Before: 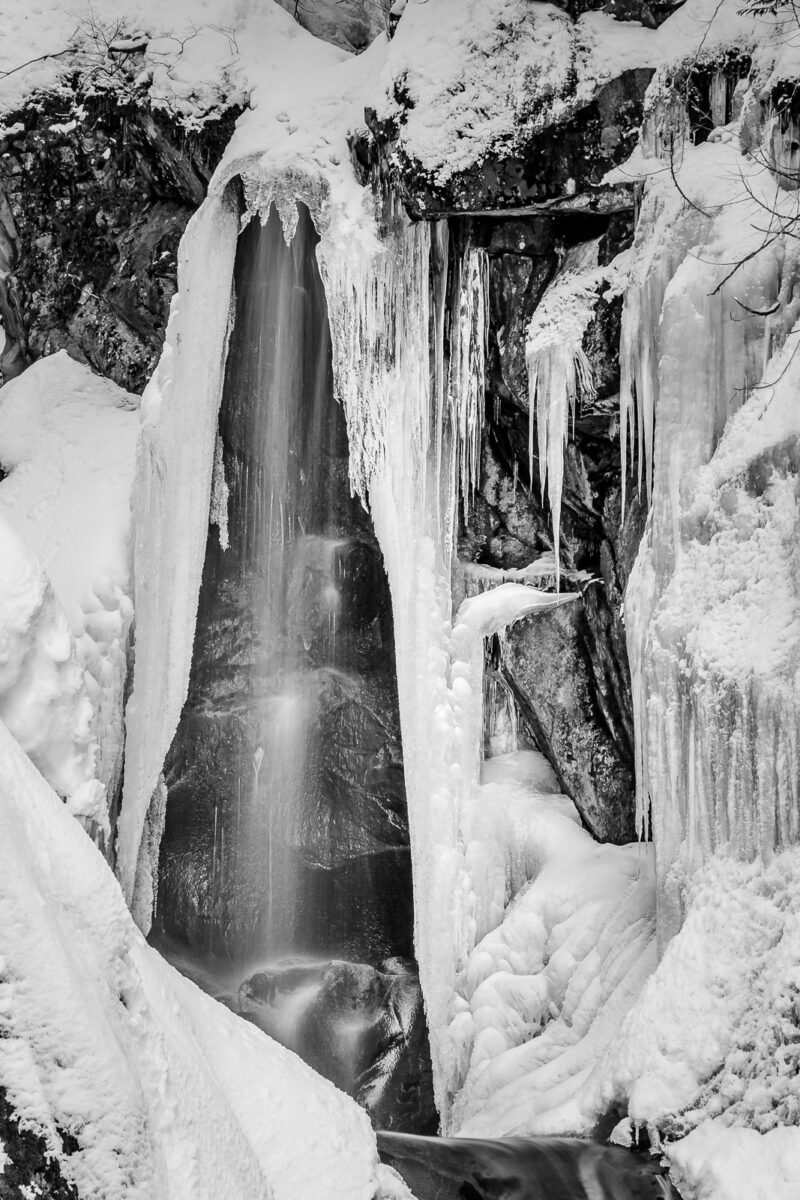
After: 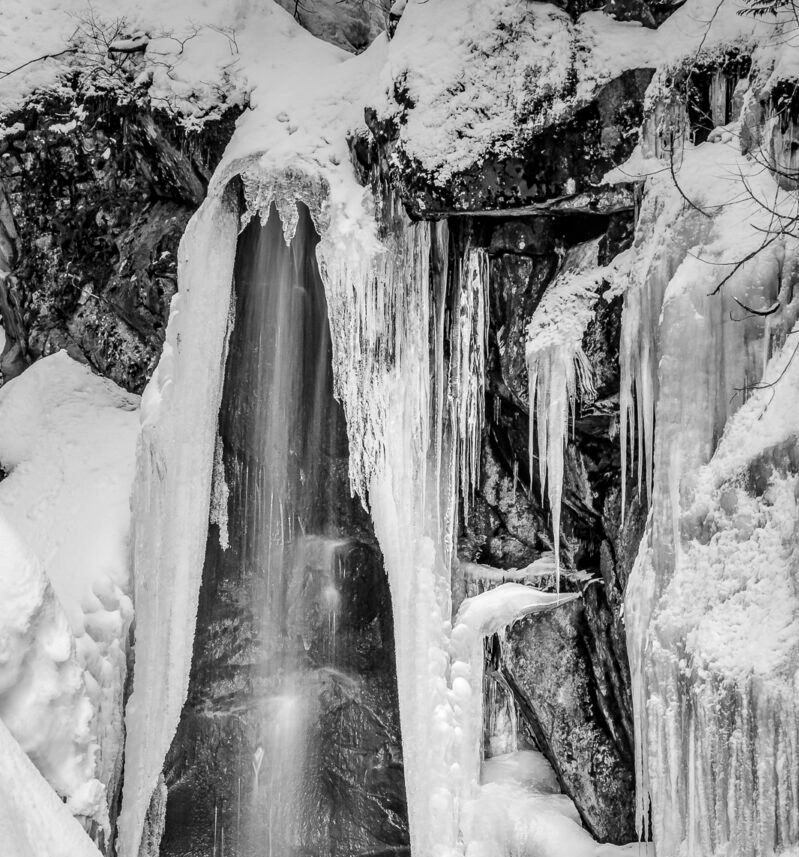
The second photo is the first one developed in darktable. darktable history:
crop: bottom 28.576%
color balance rgb: perceptual saturation grading › global saturation 25%, global vibrance 20%
local contrast: on, module defaults
